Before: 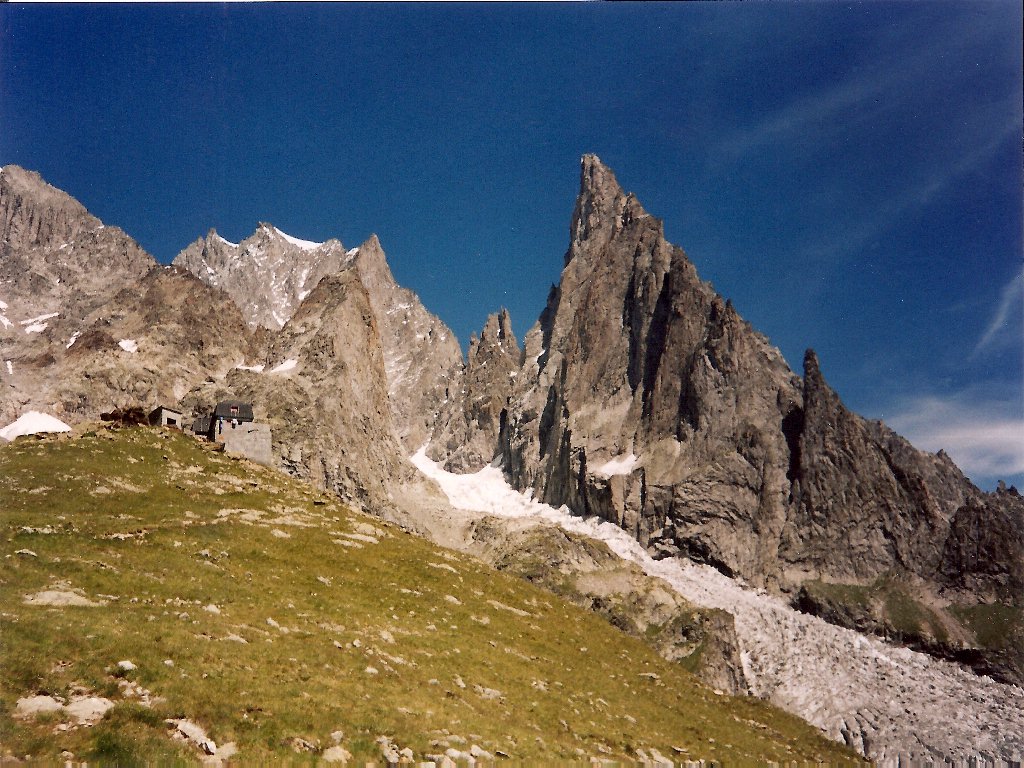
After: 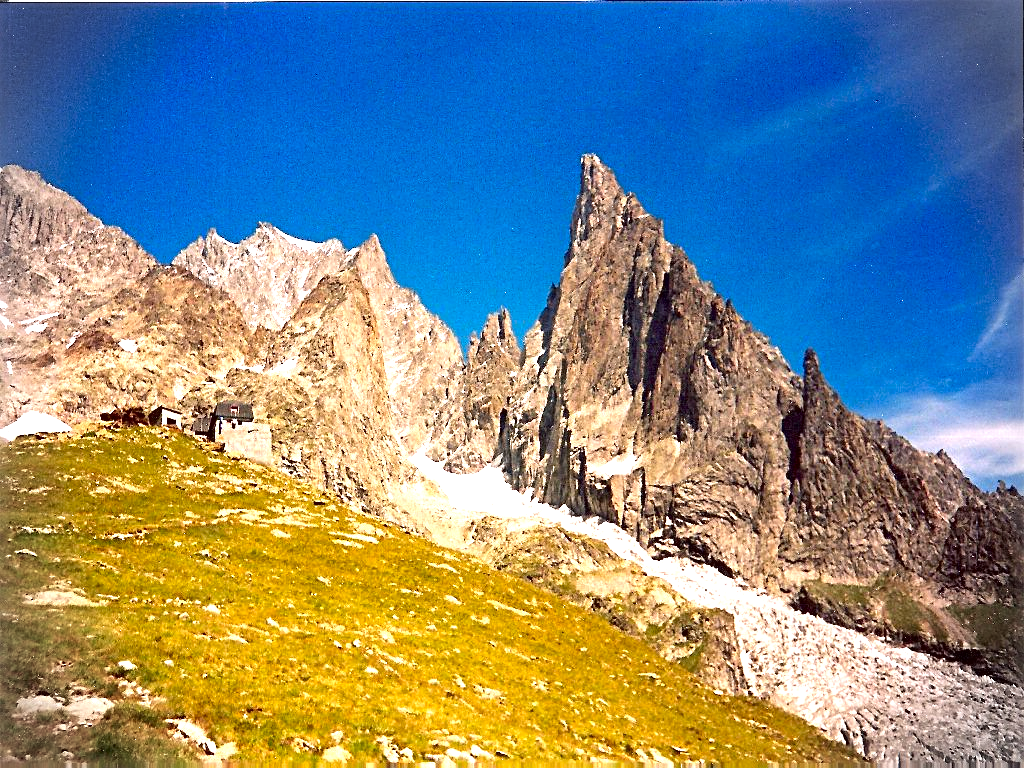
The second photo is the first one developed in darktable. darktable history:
contrast brightness saturation: saturation 0.502
vignetting: fall-off start 87.91%, fall-off radius 25.89%
sharpen: radius 3.087
exposure: black level correction 0, exposure 1.199 EV, compensate highlight preservation false
